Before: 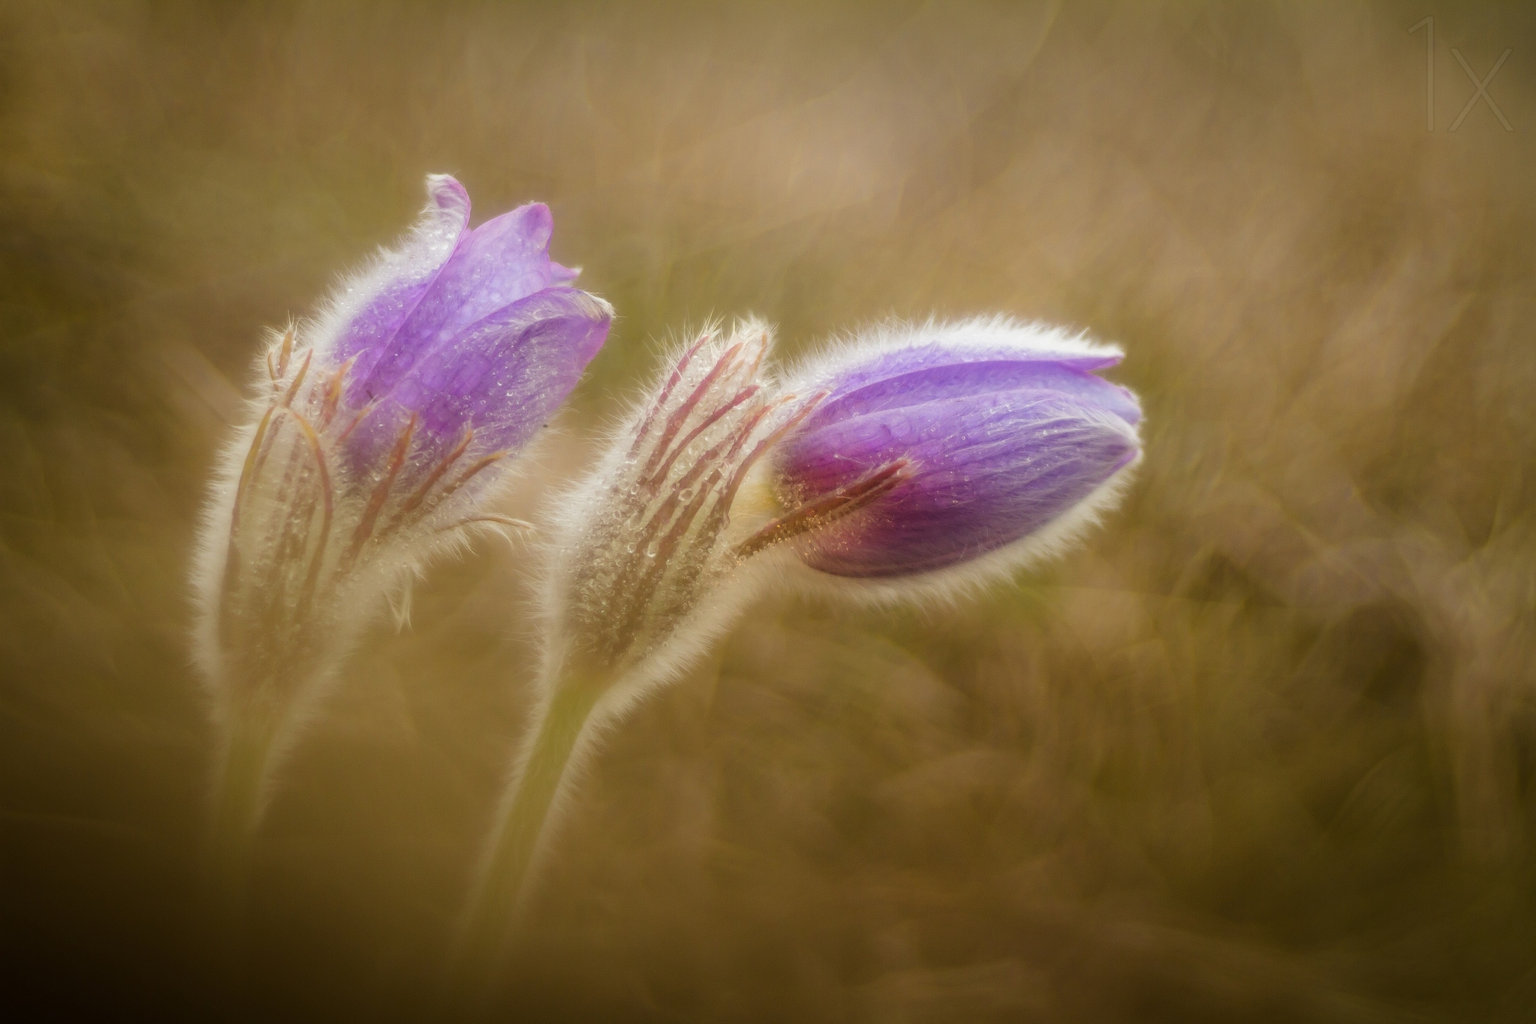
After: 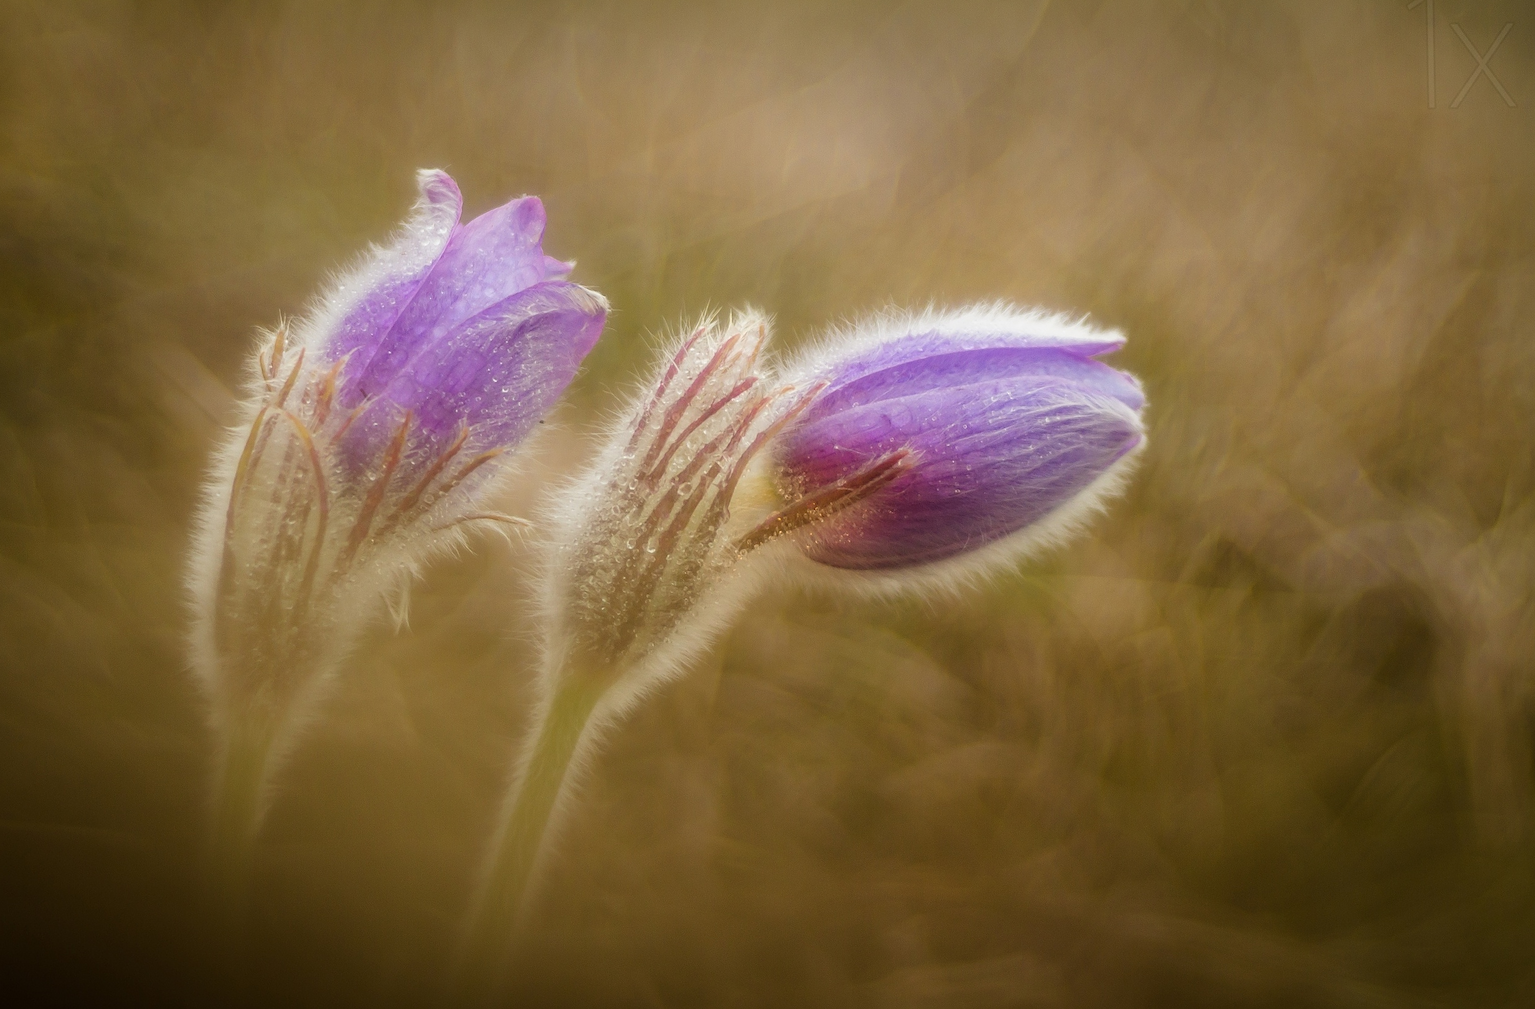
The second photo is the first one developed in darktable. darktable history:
rotate and perspective: rotation -1°, crop left 0.011, crop right 0.989, crop top 0.025, crop bottom 0.975
sharpen: radius 1.967
